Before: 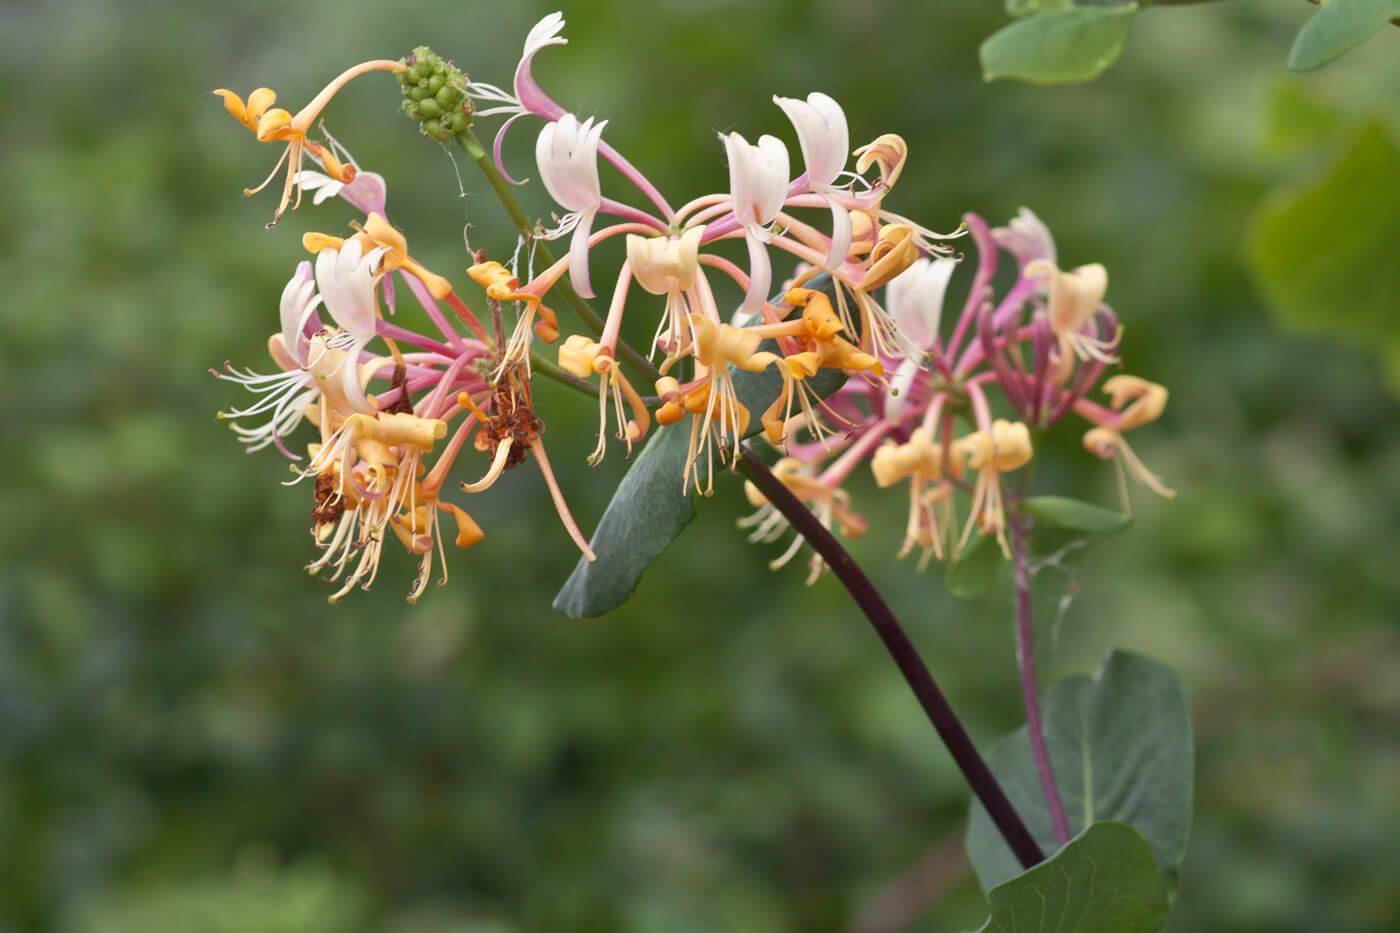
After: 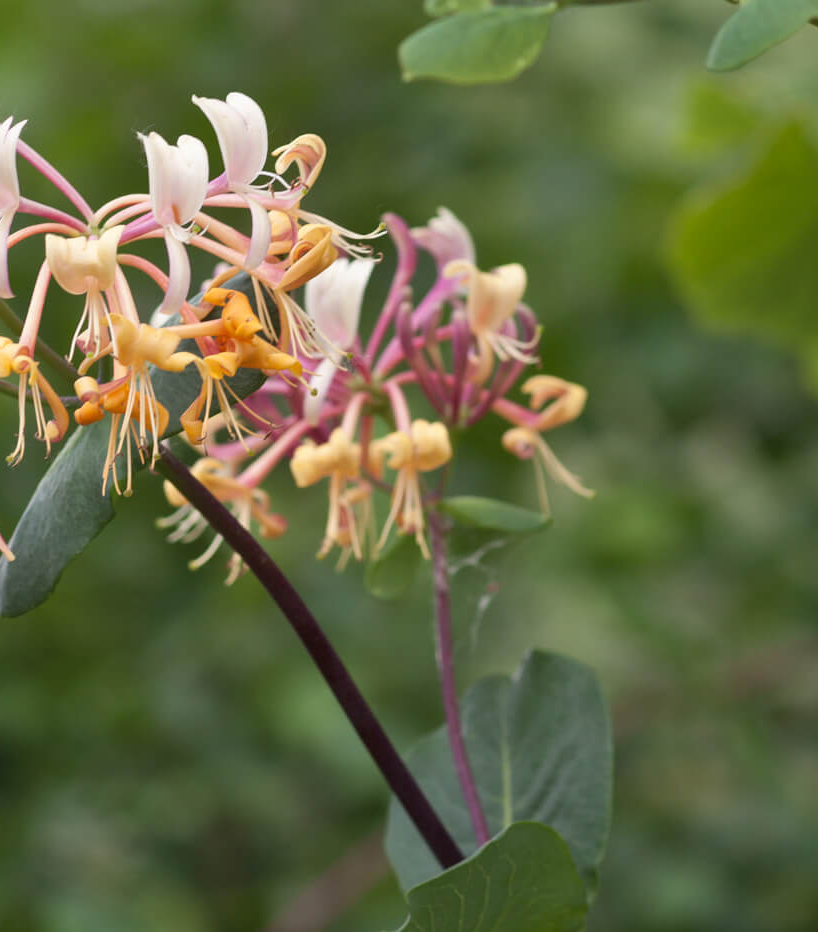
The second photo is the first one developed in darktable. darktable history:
crop: left 41.513%
